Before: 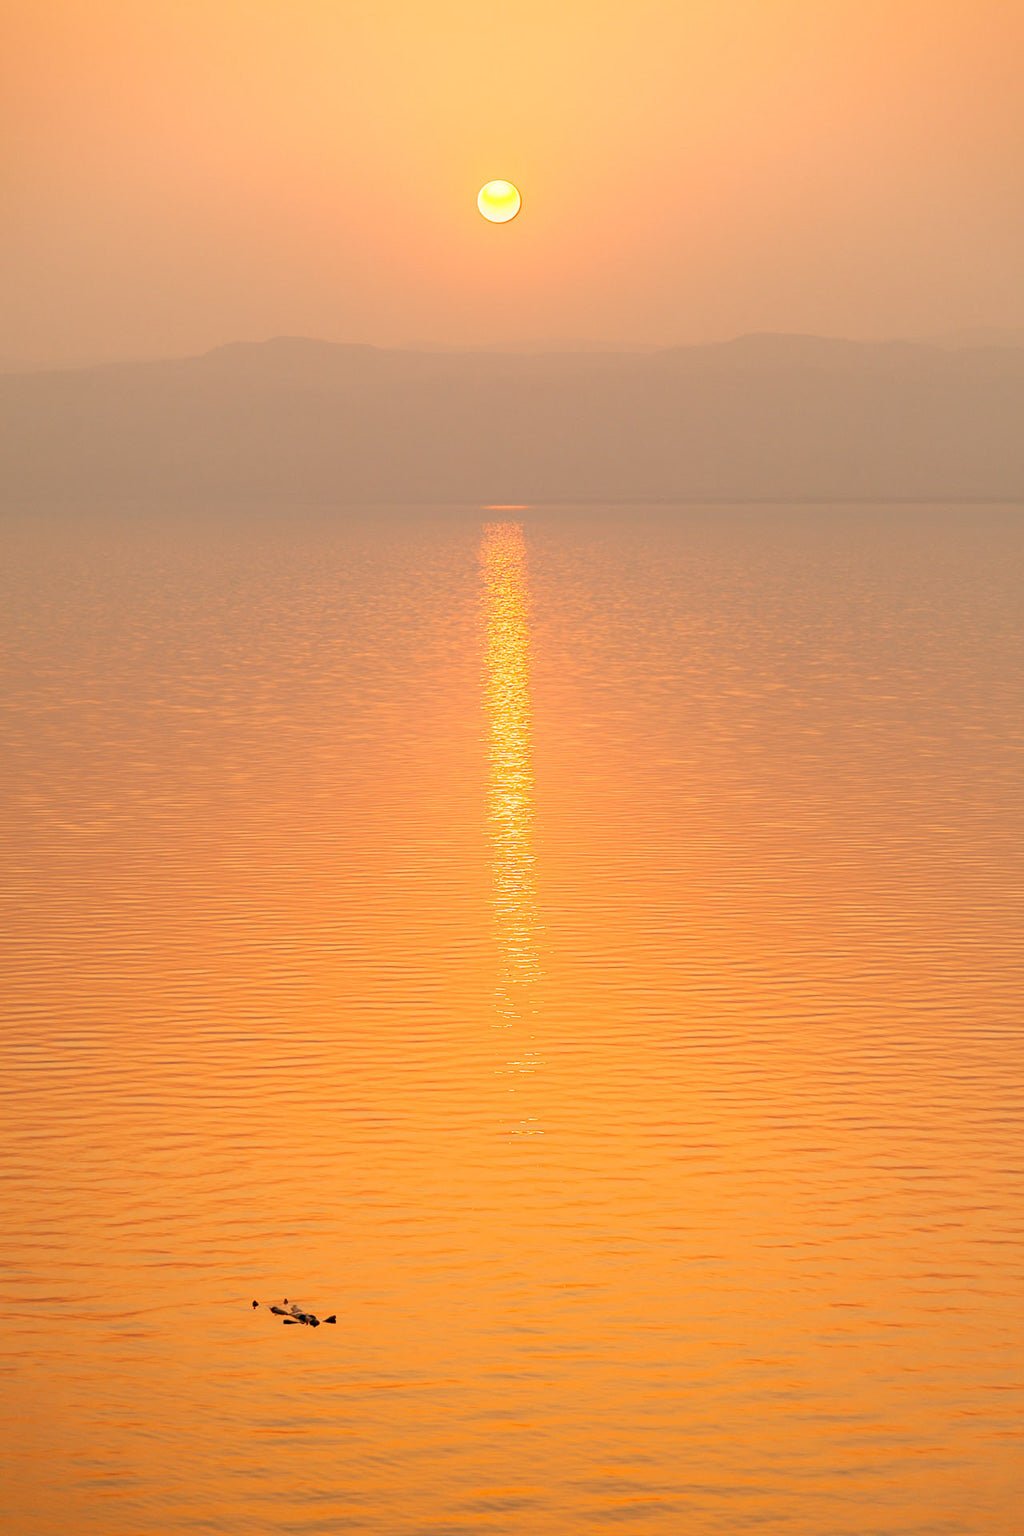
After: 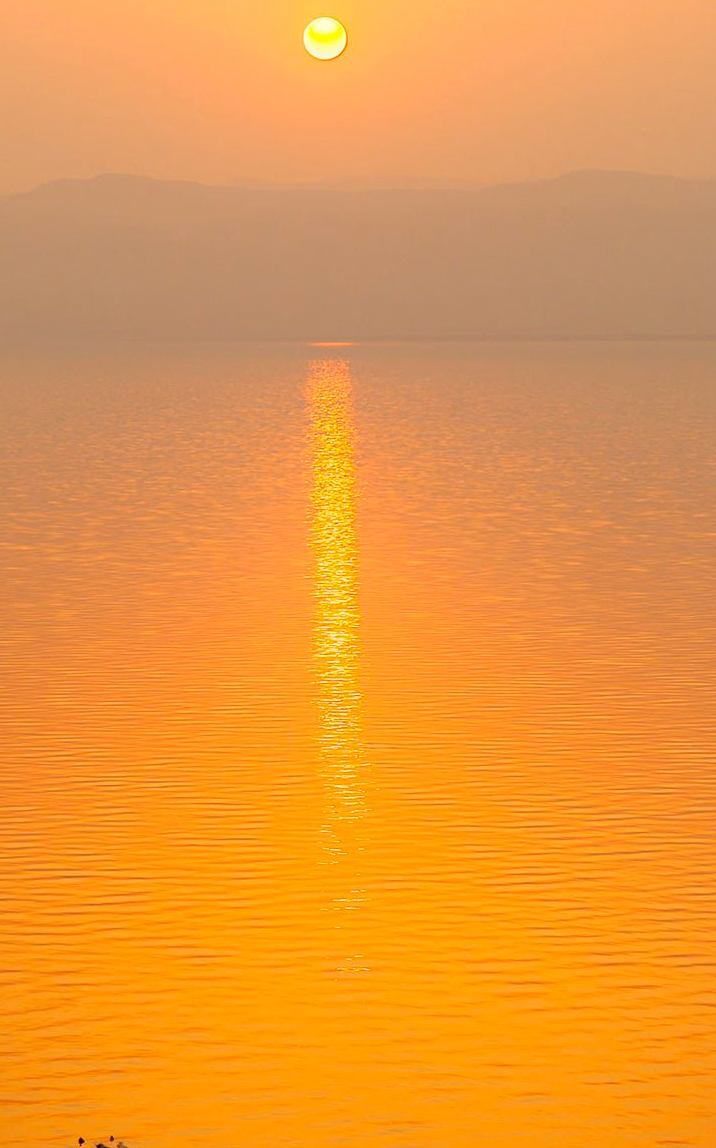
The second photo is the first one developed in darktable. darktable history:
crop and rotate: left 17.046%, top 10.659%, right 12.989%, bottom 14.553%
color balance rgb: perceptual saturation grading › global saturation 10%, global vibrance 20%
